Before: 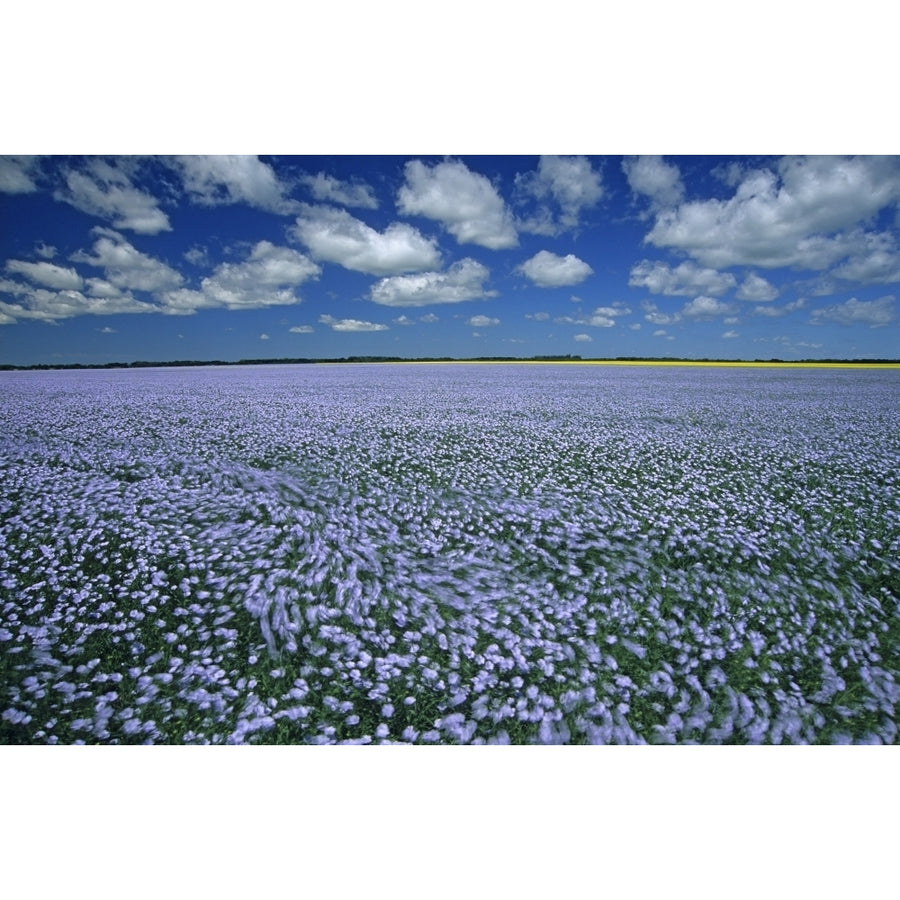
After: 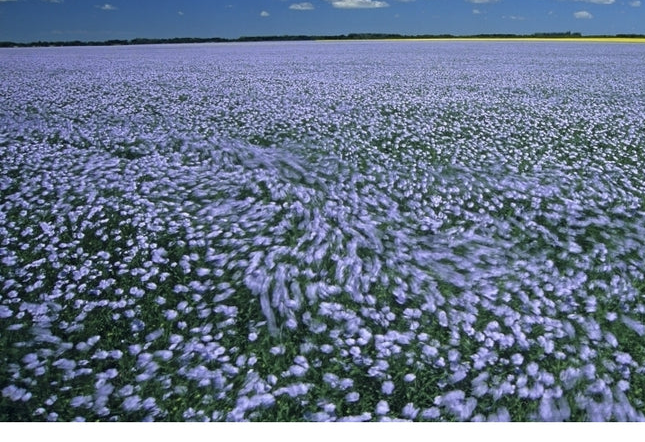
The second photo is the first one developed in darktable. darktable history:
crop: top 35.991%, right 28.271%, bottom 14.84%
